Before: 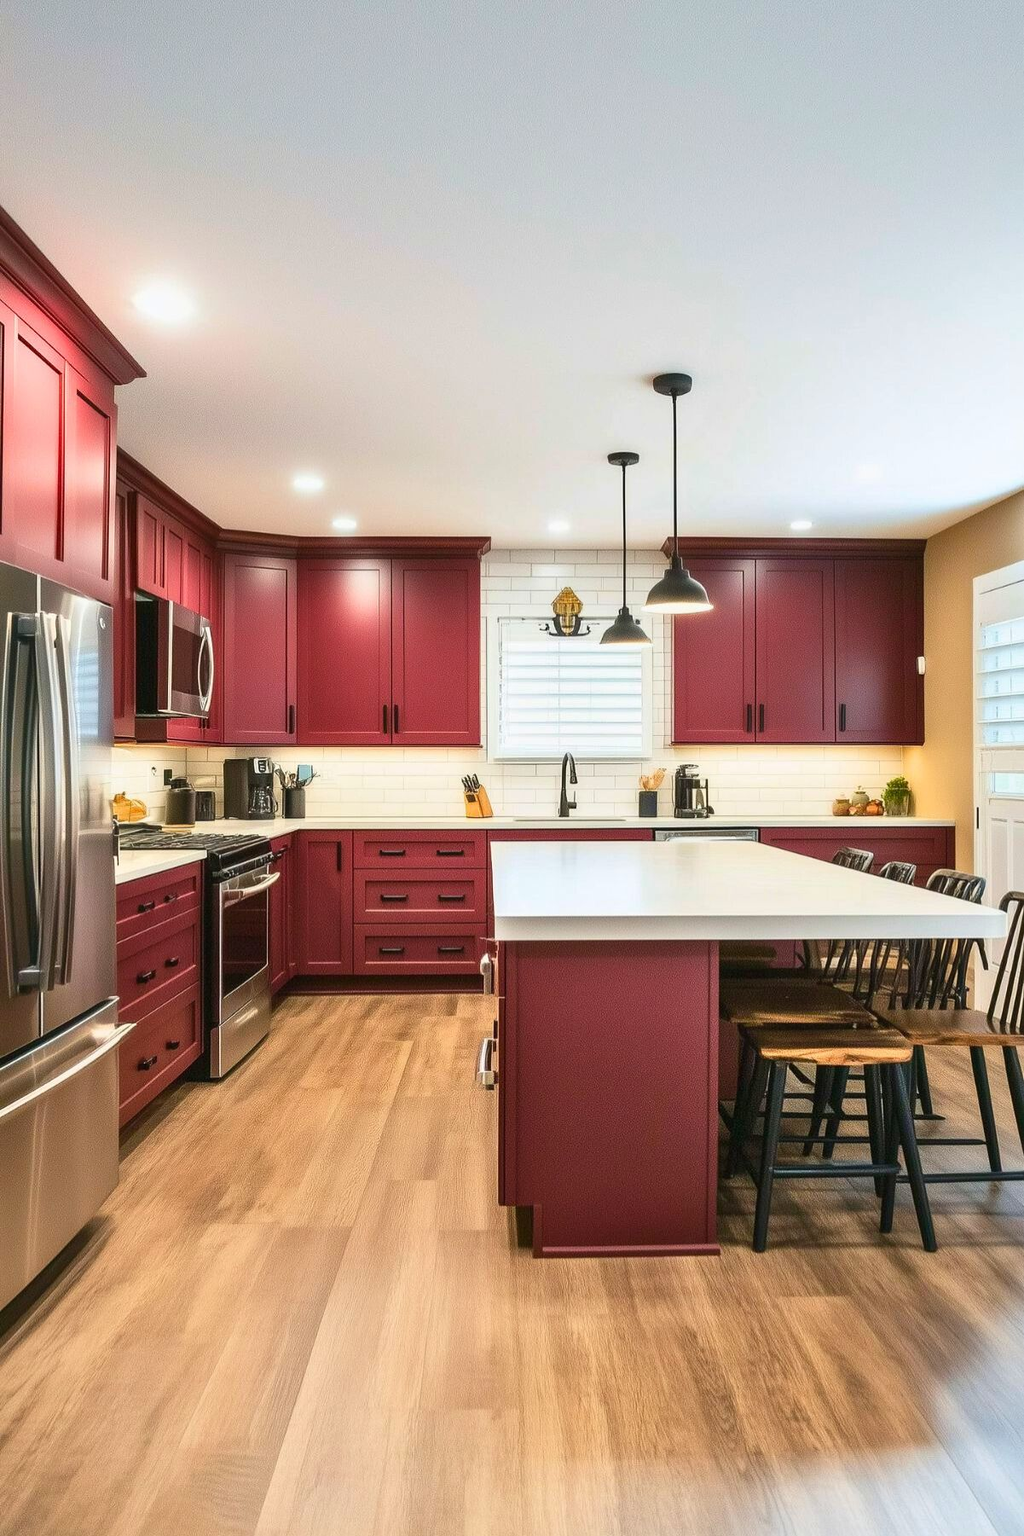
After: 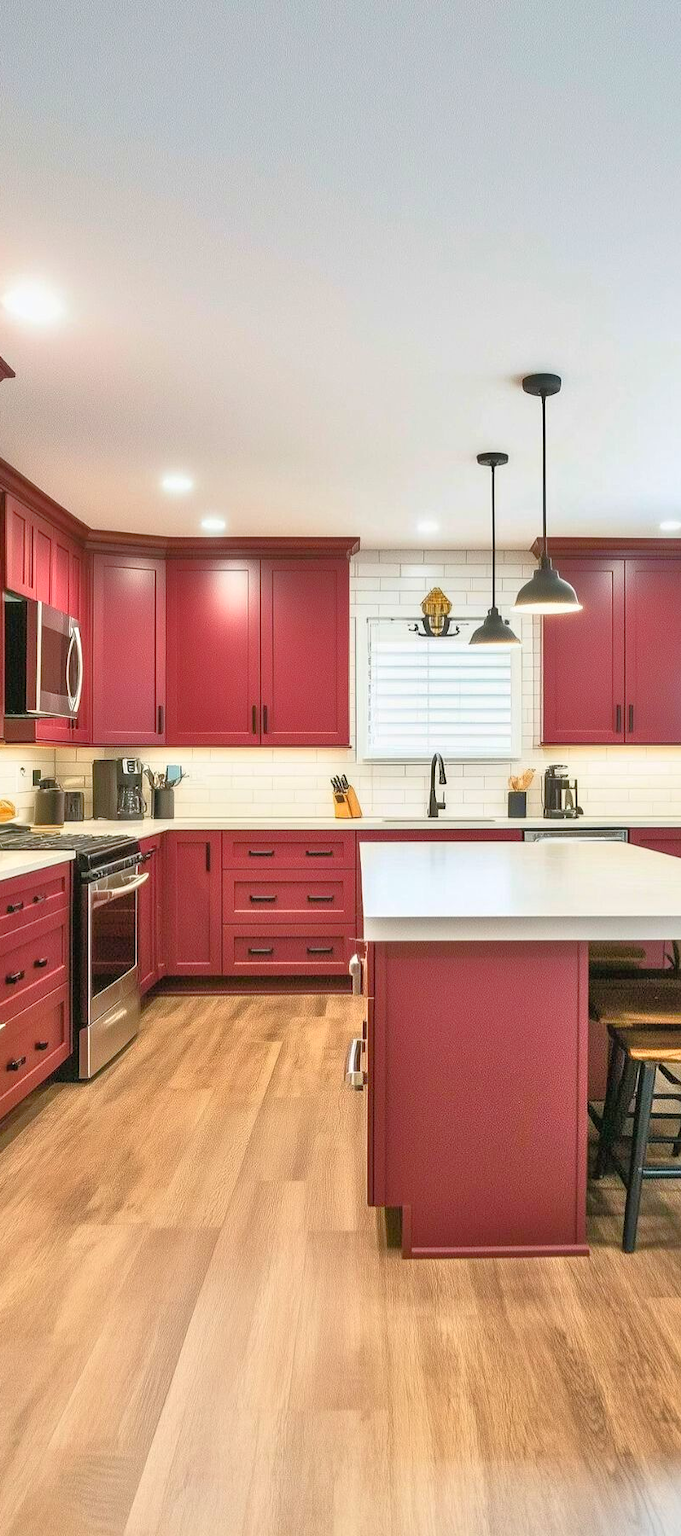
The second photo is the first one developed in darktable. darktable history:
tone equalizer: -7 EV 0.142 EV, -6 EV 0.582 EV, -5 EV 1.15 EV, -4 EV 1.35 EV, -3 EV 1.17 EV, -2 EV 0.6 EV, -1 EV 0.152 EV
crop and rotate: left 12.866%, right 20.543%
